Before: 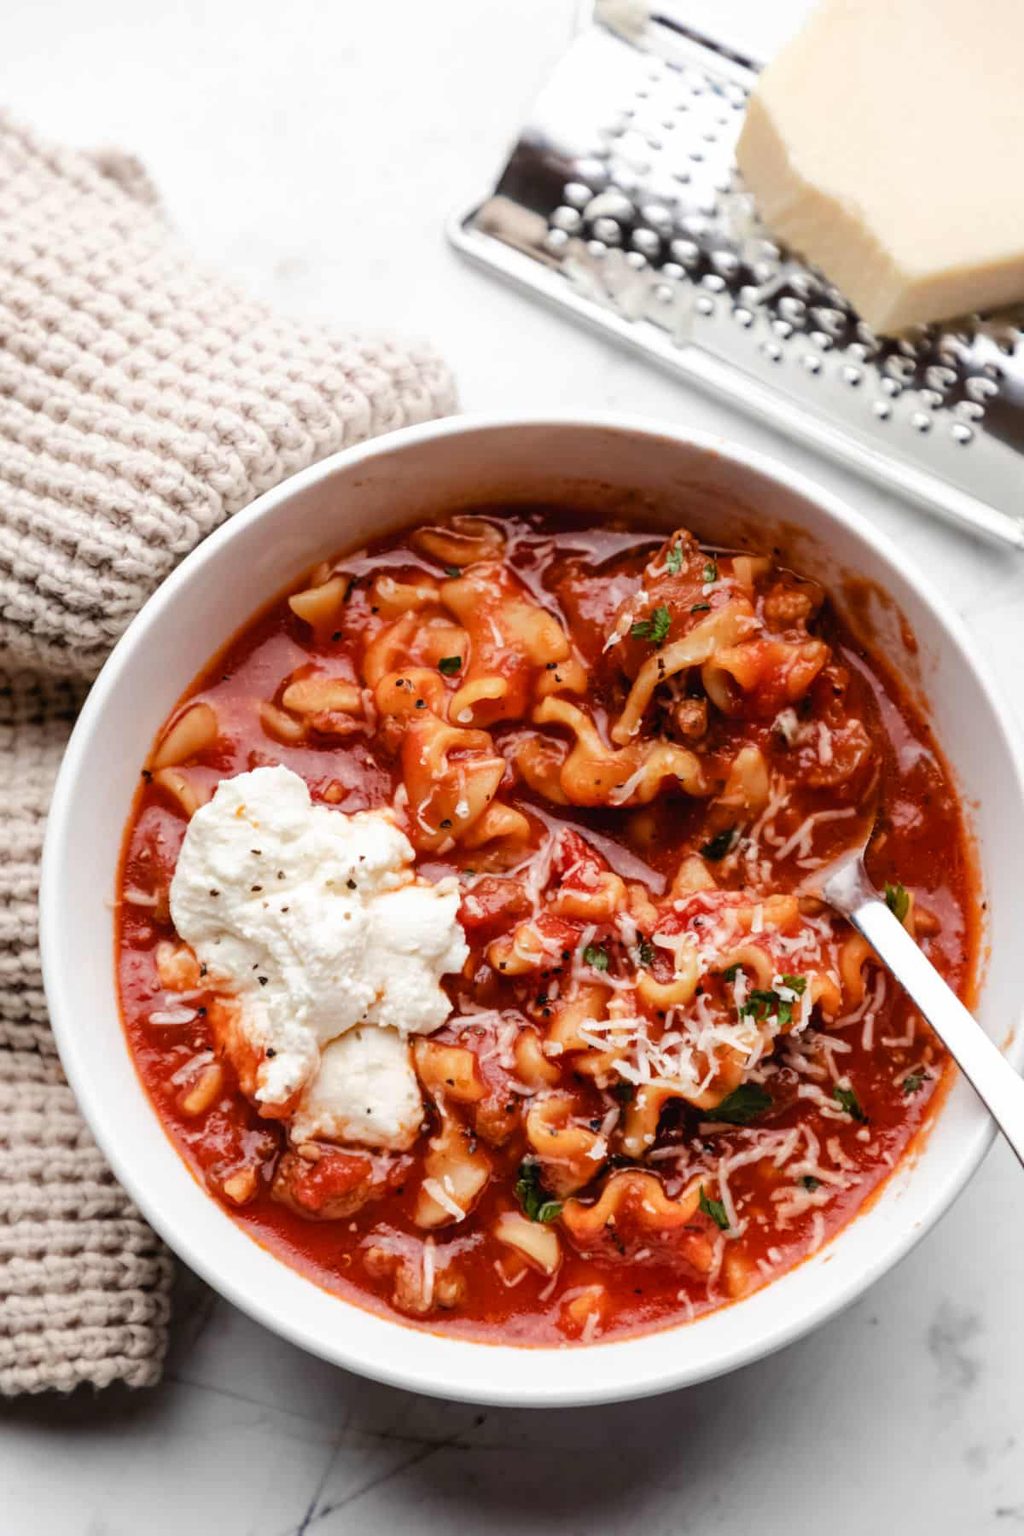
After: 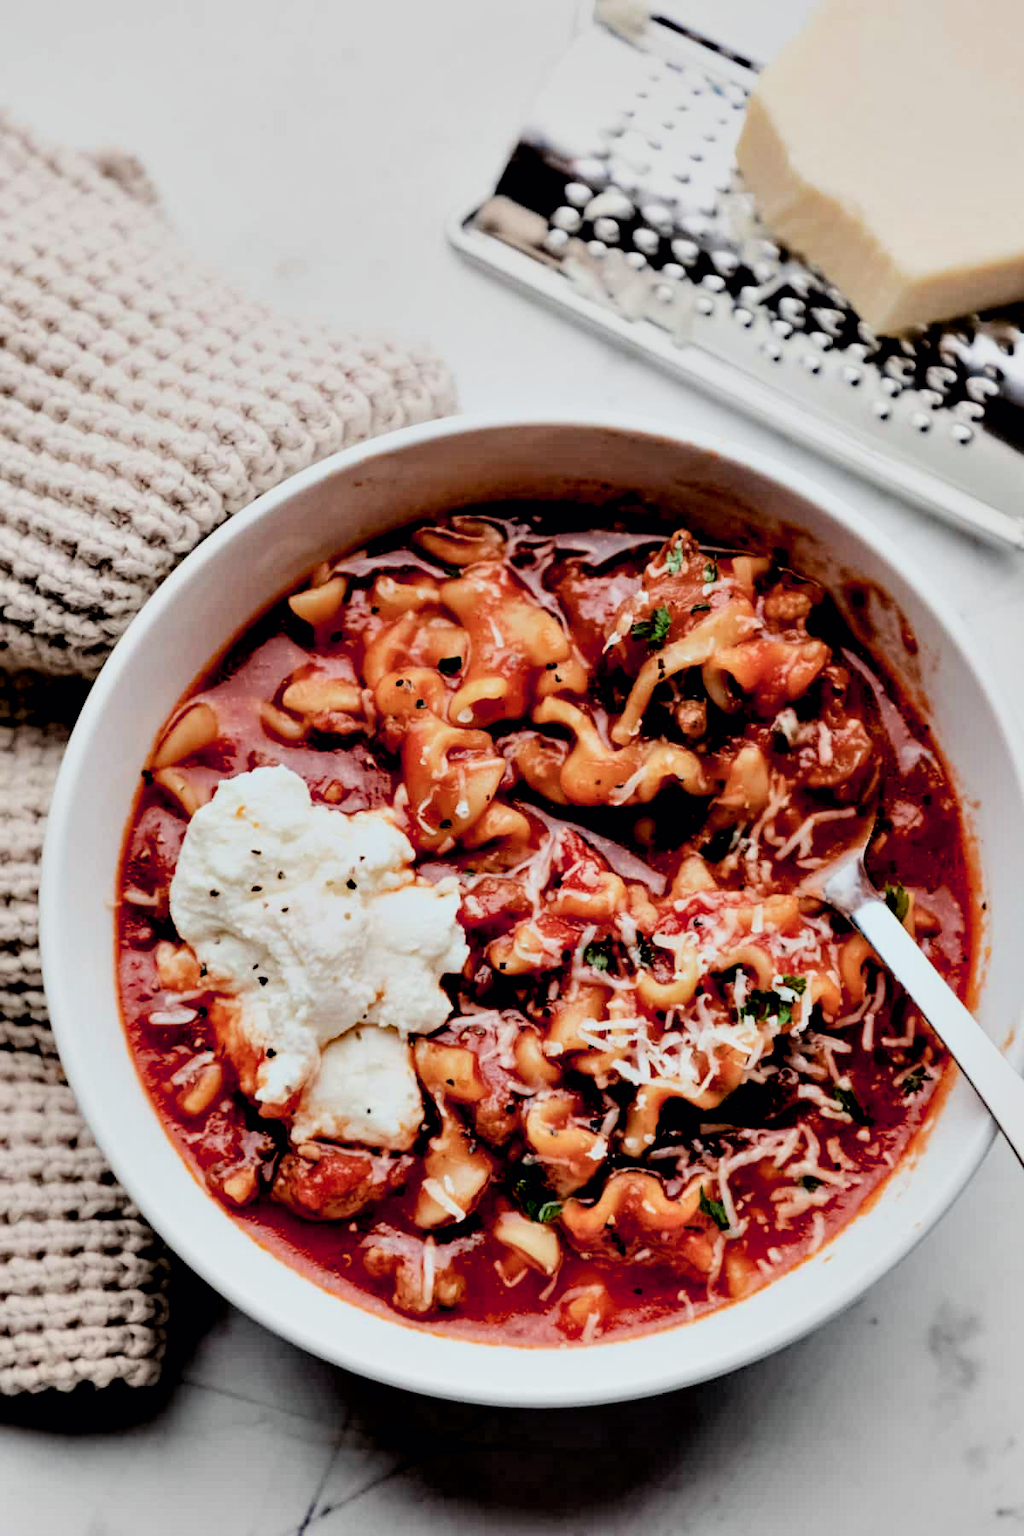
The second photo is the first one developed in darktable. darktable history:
contrast equalizer: y [[0.6 ×6], [0.55 ×6], [0 ×6], [0 ×6], [0 ×6]]
color balance rgb: global offset › luminance -0.846%, perceptual saturation grading › global saturation -12.636%
filmic rgb: black relative exposure -7.65 EV, white relative exposure 4.56 EV, hardness 3.61, color science v6 (2022)
